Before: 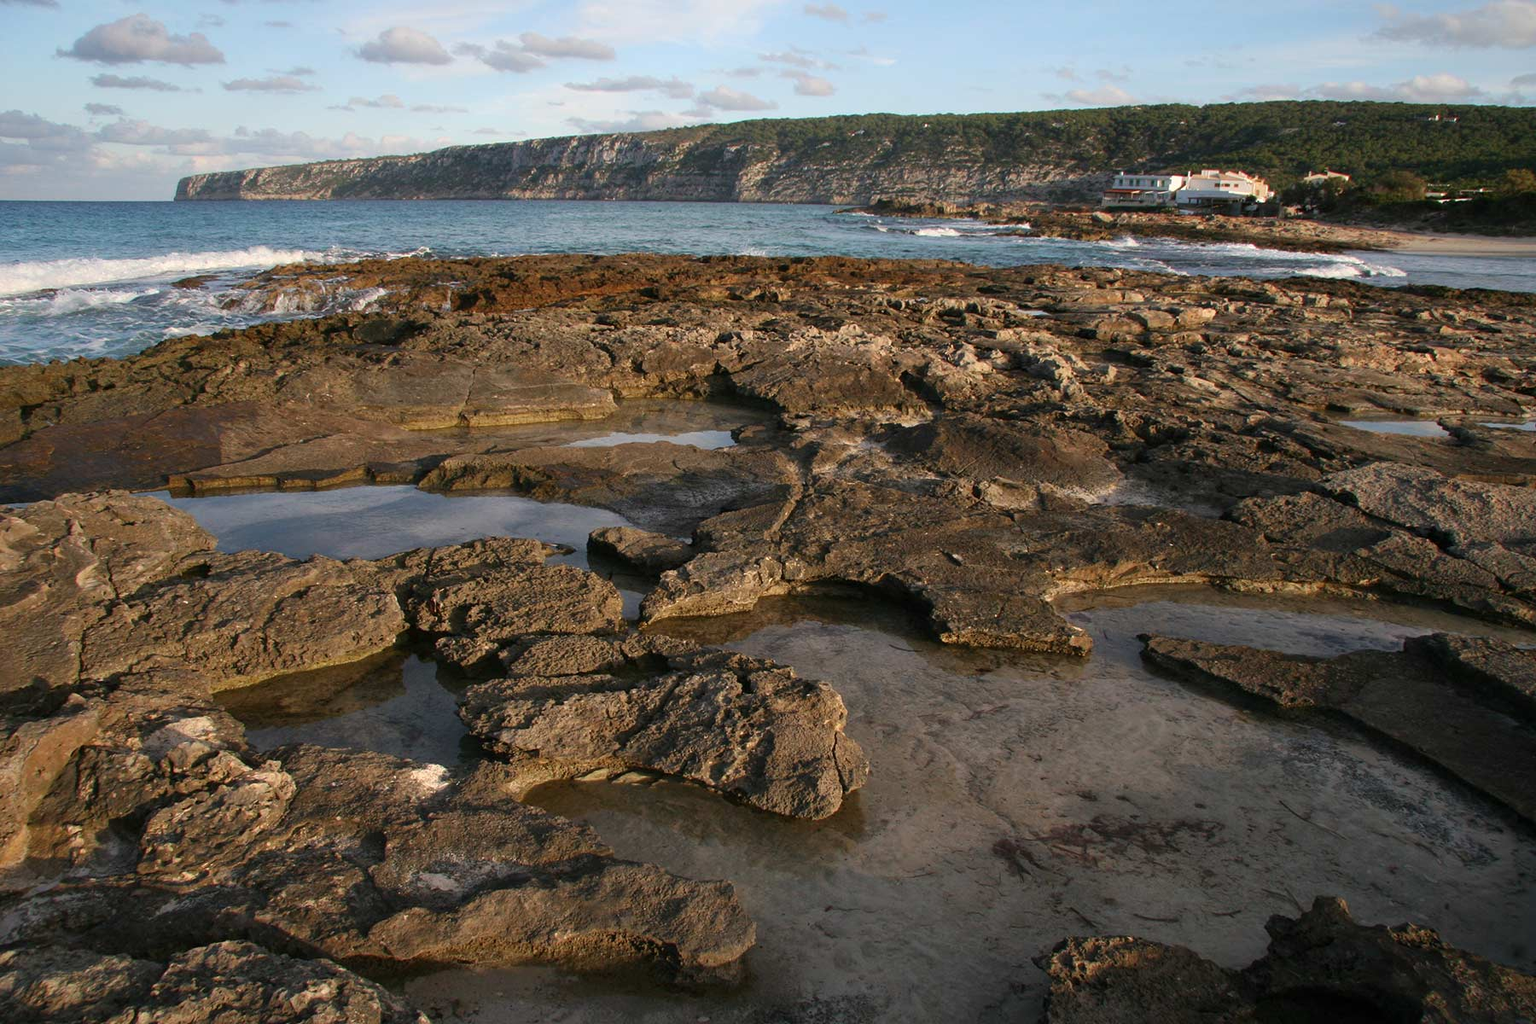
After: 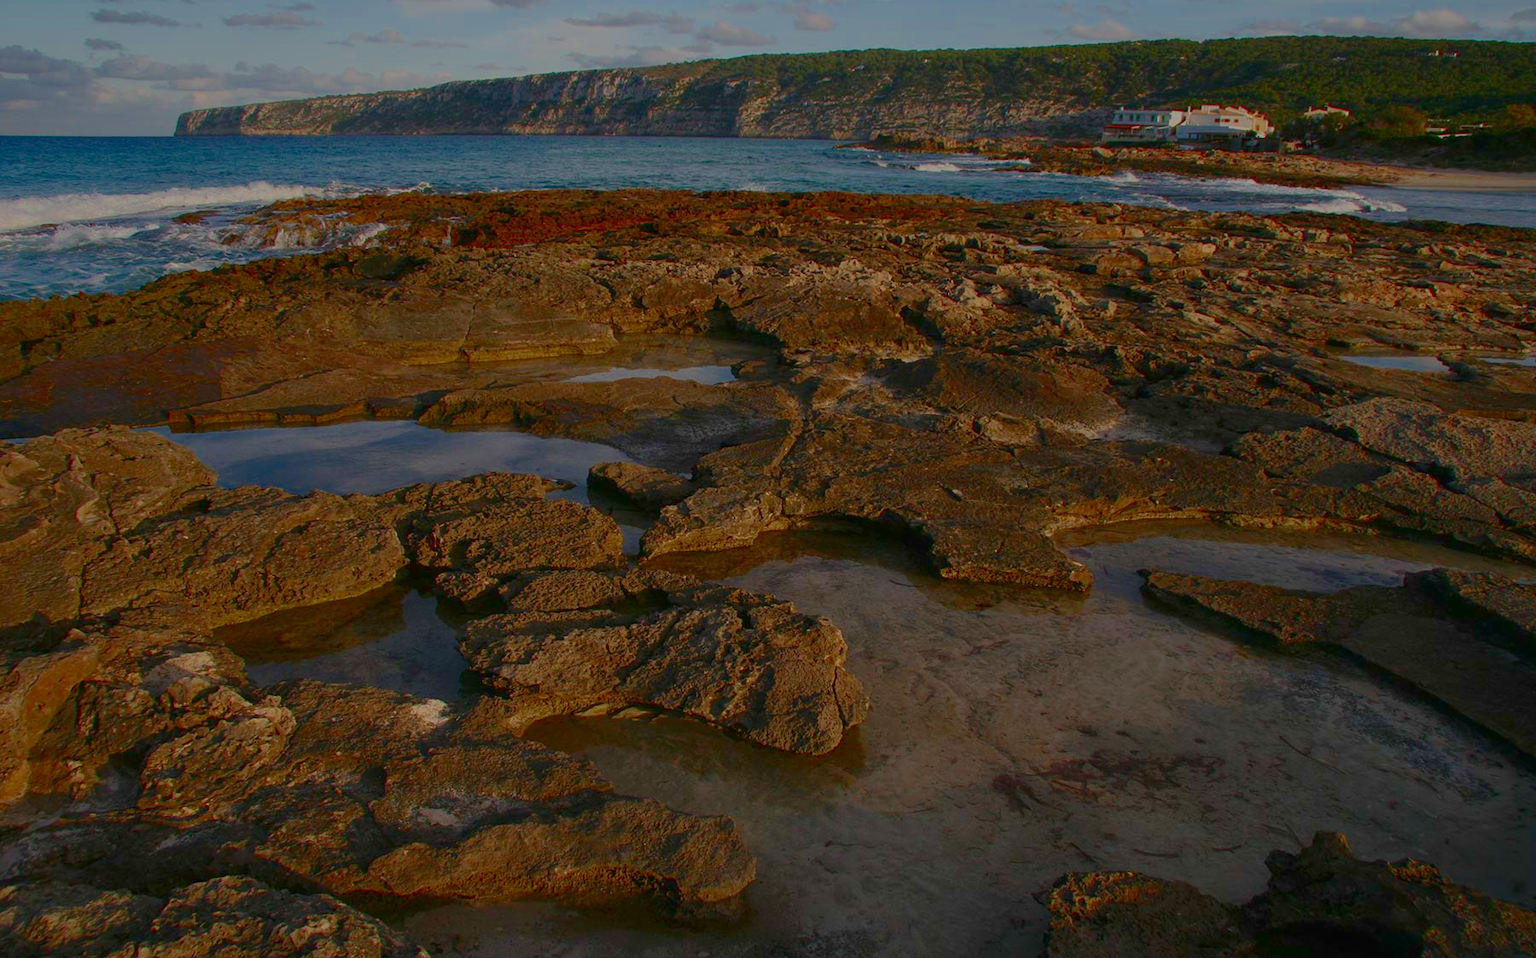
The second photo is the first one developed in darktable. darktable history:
tone curve: curves: ch0 [(0, 0) (0.003, 0.027) (0.011, 0.03) (0.025, 0.04) (0.044, 0.063) (0.069, 0.093) (0.1, 0.125) (0.136, 0.153) (0.177, 0.191) (0.224, 0.232) (0.277, 0.279) (0.335, 0.333) (0.399, 0.39) (0.468, 0.457) (0.543, 0.535) (0.623, 0.611) (0.709, 0.683) (0.801, 0.758) (0.898, 0.853) (1, 1)], color space Lab, linked channels, preserve colors none
filmic rgb: black relative exposure -13.93 EV, white relative exposure 7.96 EV, hardness 3.73, latitude 49.66%, contrast 0.516, color science v6 (2022)
contrast brightness saturation: contrast 0.088, brightness -0.598, saturation 0.17
crop and rotate: top 6.384%
exposure: black level correction -0.002, exposure 1.355 EV, compensate highlight preservation false
local contrast: highlights 100%, shadows 98%, detail 119%, midtone range 0.2
tone equalizer: edges refinement/feathering 500, mask exposure compensation -1.57 EV, preserve details no
